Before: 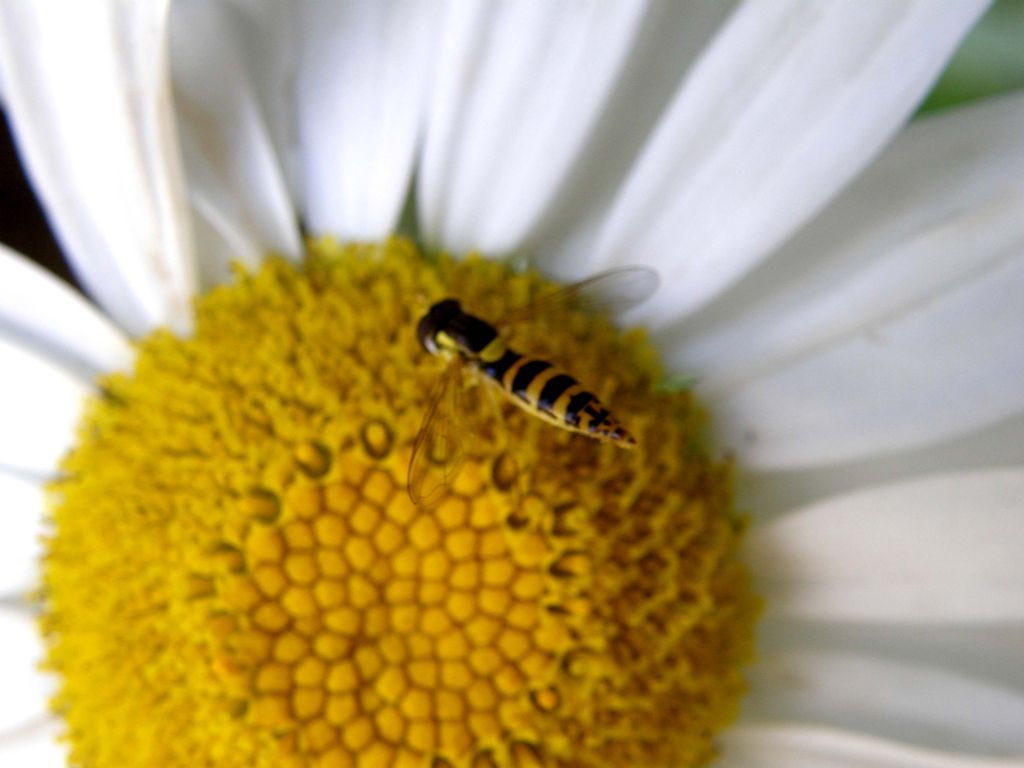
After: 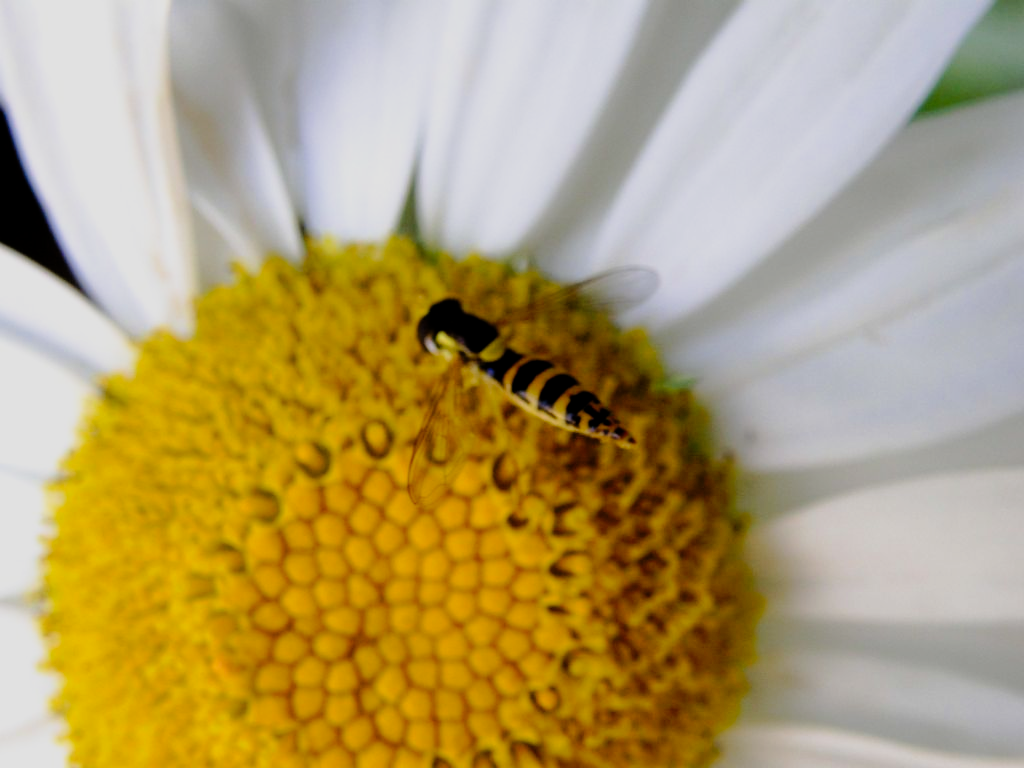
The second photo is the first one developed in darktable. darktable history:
tone curve: curves: ch0 [(0, 0) (0.105, 0.068) (0.195, 0.162) (0.283, 0.283) (0.384, 0.404) (0.485, 0.531) (0.638, 0.681) (0.795, 0.879) (1, 0.977)]; ch1 [(0, 0) (0.161, 0.092) (0.35, 0.33) (0.379, 0.401) (0.456, 0.469) (0.504, 0.498) (0.53, 0.532) (0.58, 0.619) (0.635, 0.671) (1, 1)]; ch2 [(0, 0) (0.371, 0.362) (0.437, 0.437) (0.483, 0.484) (0.53, 0.515) (0.56, 0.58) (0.622, 0.606) (1, 1)], preserve colors none
filmic rgb: middle gray luminance 29.75%, black relative exposure -8.95 EV, white relative exposure 7 EV, target black luminance 0%, hardness 2.93, latitude 2.31%, contrast 0.961, highlights saturation mix 4.28%, shadows ↔ highlights balance 12.59%
